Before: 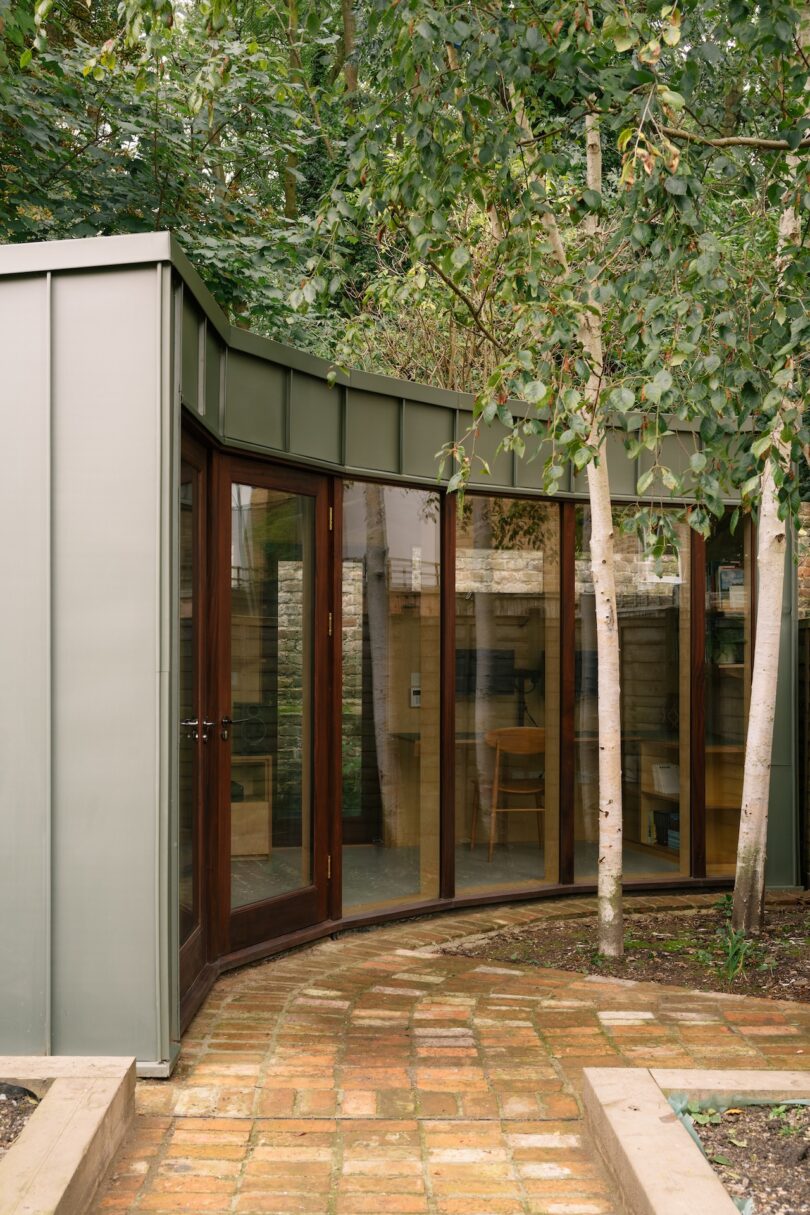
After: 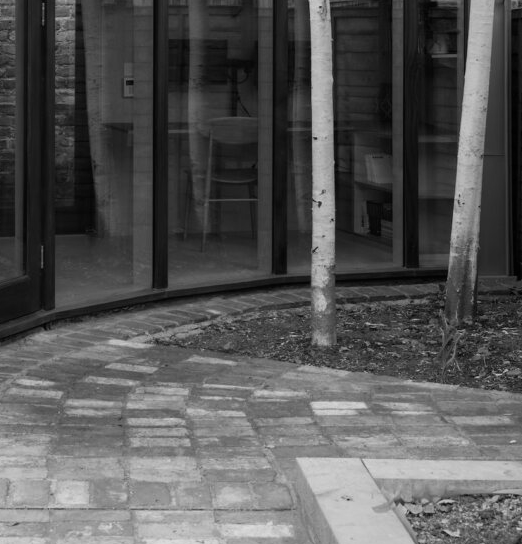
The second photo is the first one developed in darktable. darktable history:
color balance: contrast 8.5%, output saturation 105%
exposure: compensate highlight preservation false
crop and rotate: left 35.509%, top 50.238%, bottom 4.934%
monochrome: a 79.32, b 81.83, size 1.1
contrast brightness saturation: saturation 0.13
